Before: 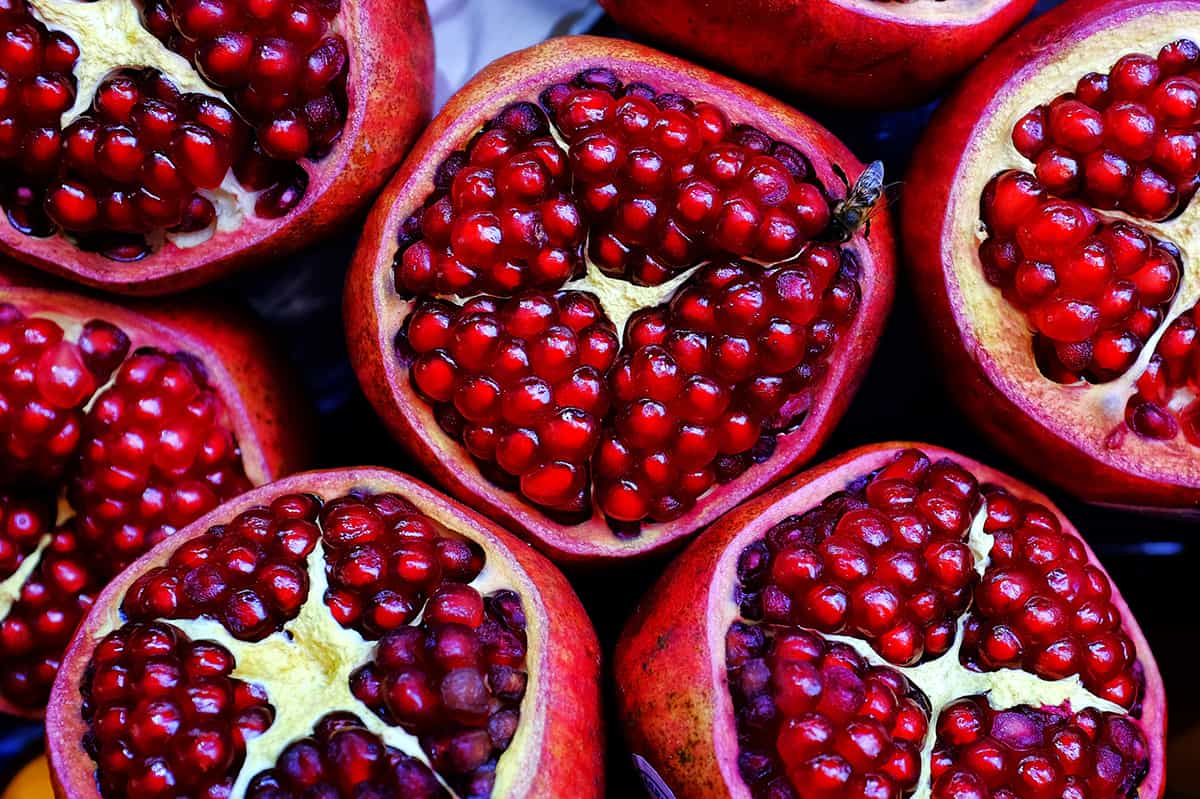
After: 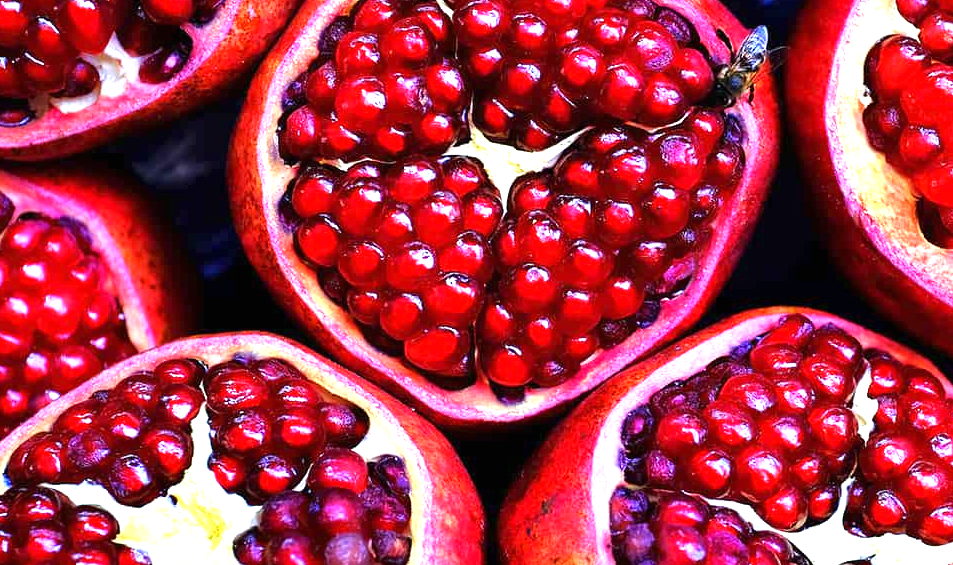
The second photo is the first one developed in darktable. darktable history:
crop: left 9.712%, top 16.928%, right 10.845%, bottom 12.332%
exposure: black level correction 0, exposure 1.2 EV, compensate highlight preservation false
